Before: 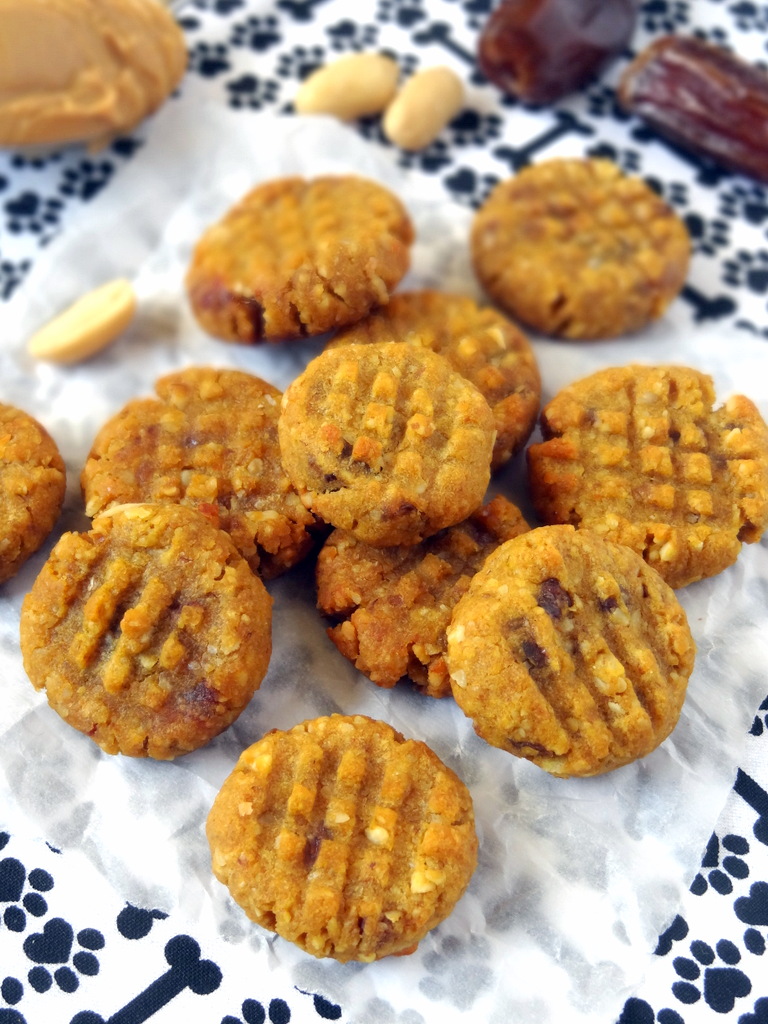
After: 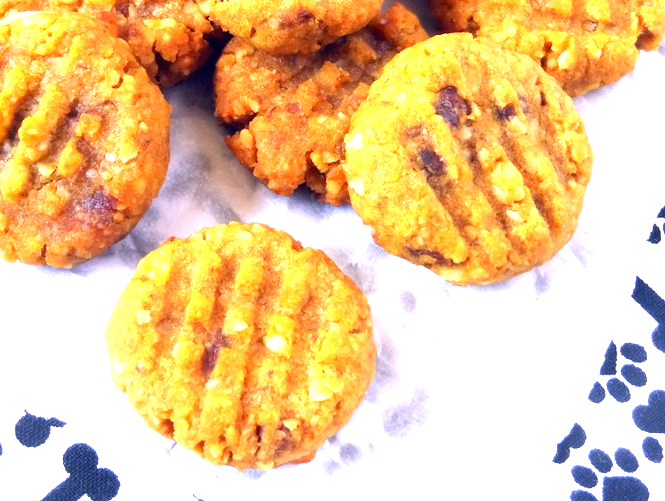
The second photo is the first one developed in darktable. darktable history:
crop and rotate: left 13.306%, top 48.129%, bottom 2.928%
white balance: red 1.042, blue 1.17
exposure: black level correction 0, exposure 1.379 EV, compensate exposure bias true, compensate highlight preservation false
